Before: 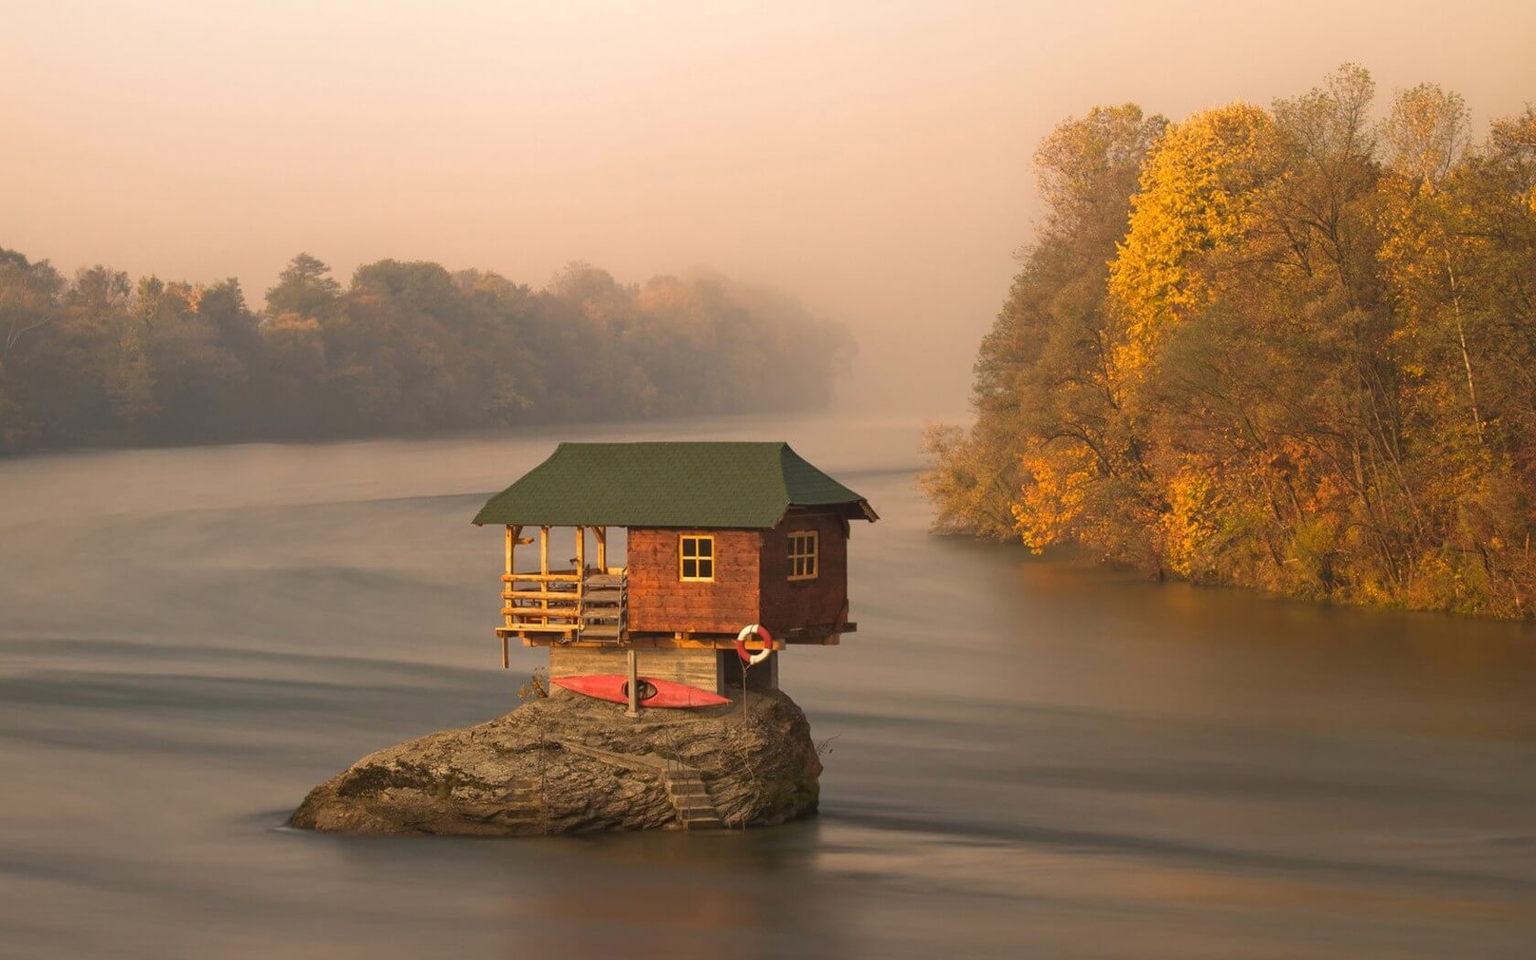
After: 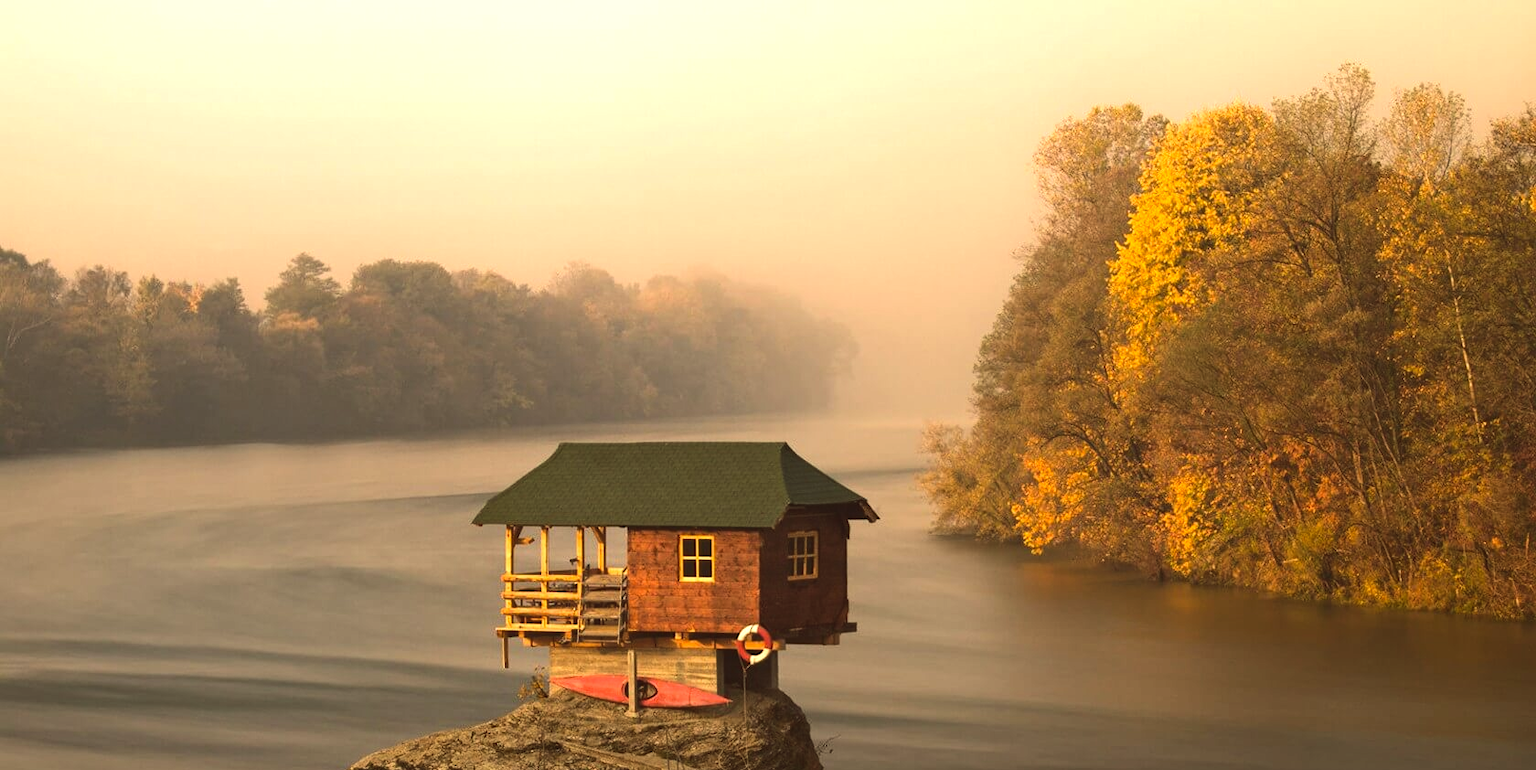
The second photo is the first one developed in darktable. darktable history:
crop: bottom 19.644%
color balance: lift [1.005, 1.002, 0.998, 0.998], gamma [1, 1.021, 1.02, 0.979], gain [0.923, 1.066, 1.056, 0.934]
tone equalizer: -8 EV -0.75 EV, -7 EV -0.7 EV, -6 EV -0.6 EV, -5 EV -0.4 EV, -3 EV 0.4 EV, -2 EV 0.6 EV, -1 EV 0.7 EV, +0 EV 0.75 EV, edges refinement/feathering 500, mask exposure compensation -1.57 EV, preserve details no
